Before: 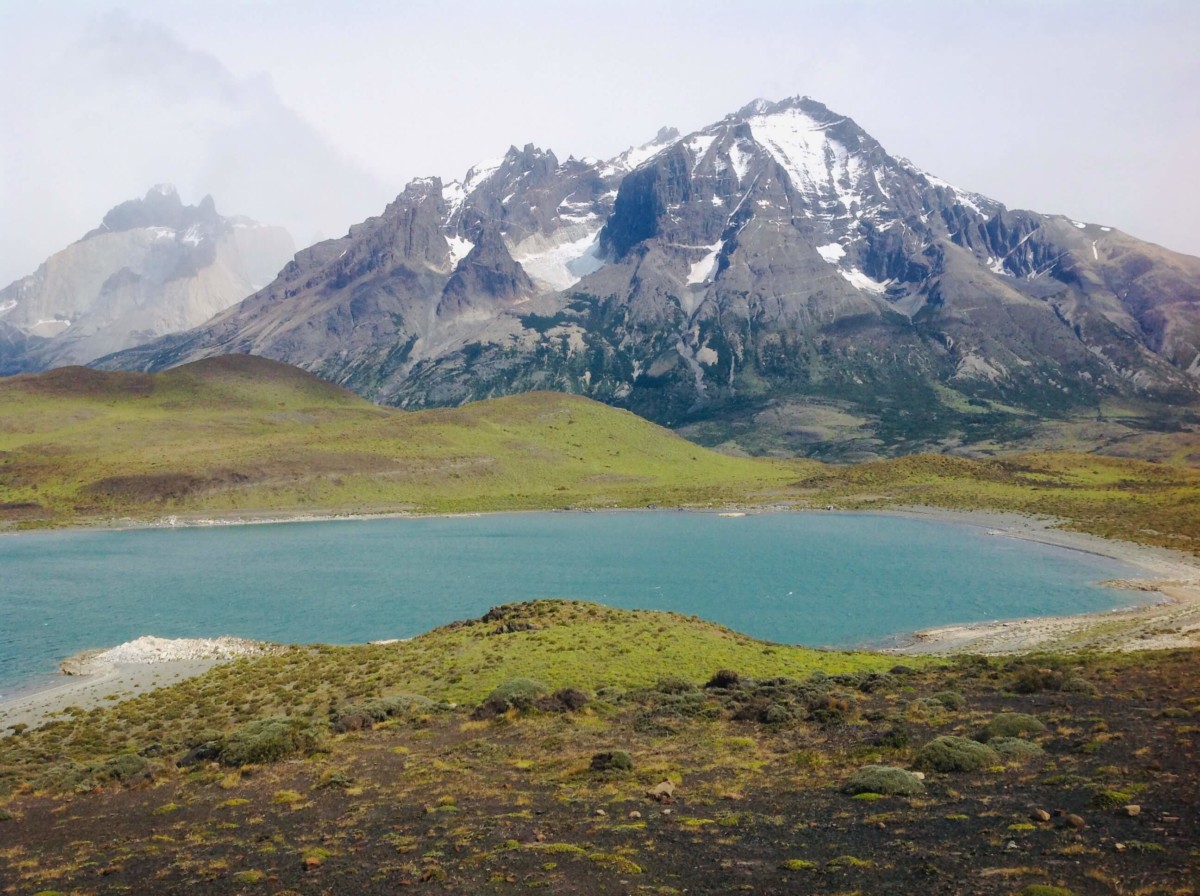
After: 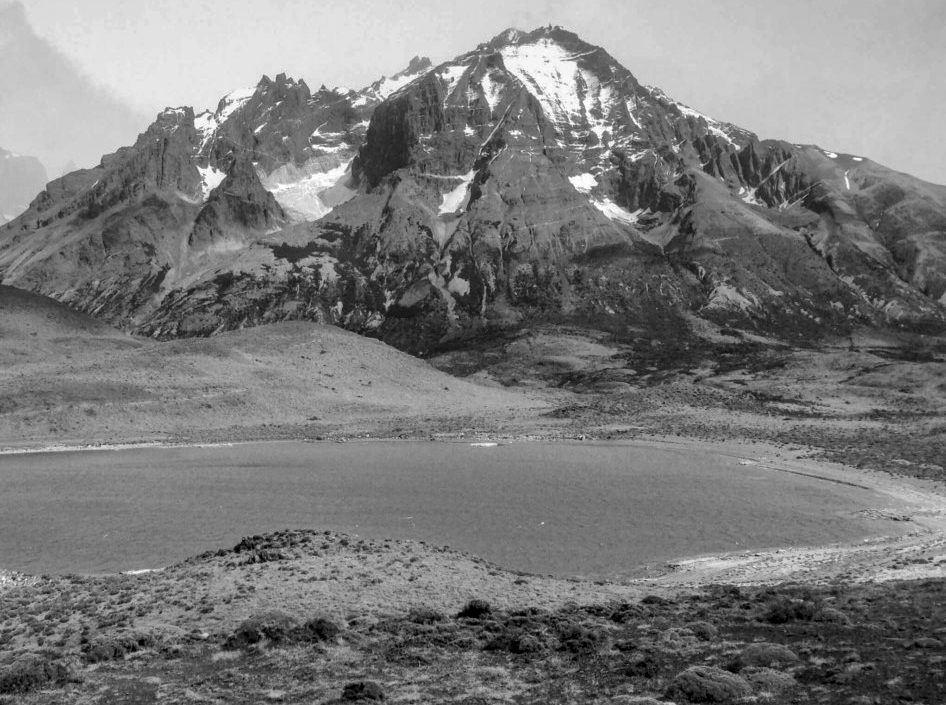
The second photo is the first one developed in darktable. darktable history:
local contrast: detail 160%
crop and rotate: left 20.74%, top 7.912%, right 0.375%, bottom 13.378%
monochrome: a 26.22, b 42.67, size 0.8
shadows and highlights: on, module defaults
haze removal: compatibility mode true, adaptive false
exposure: exposure 0.127 EV, compensate highlight preservation false
